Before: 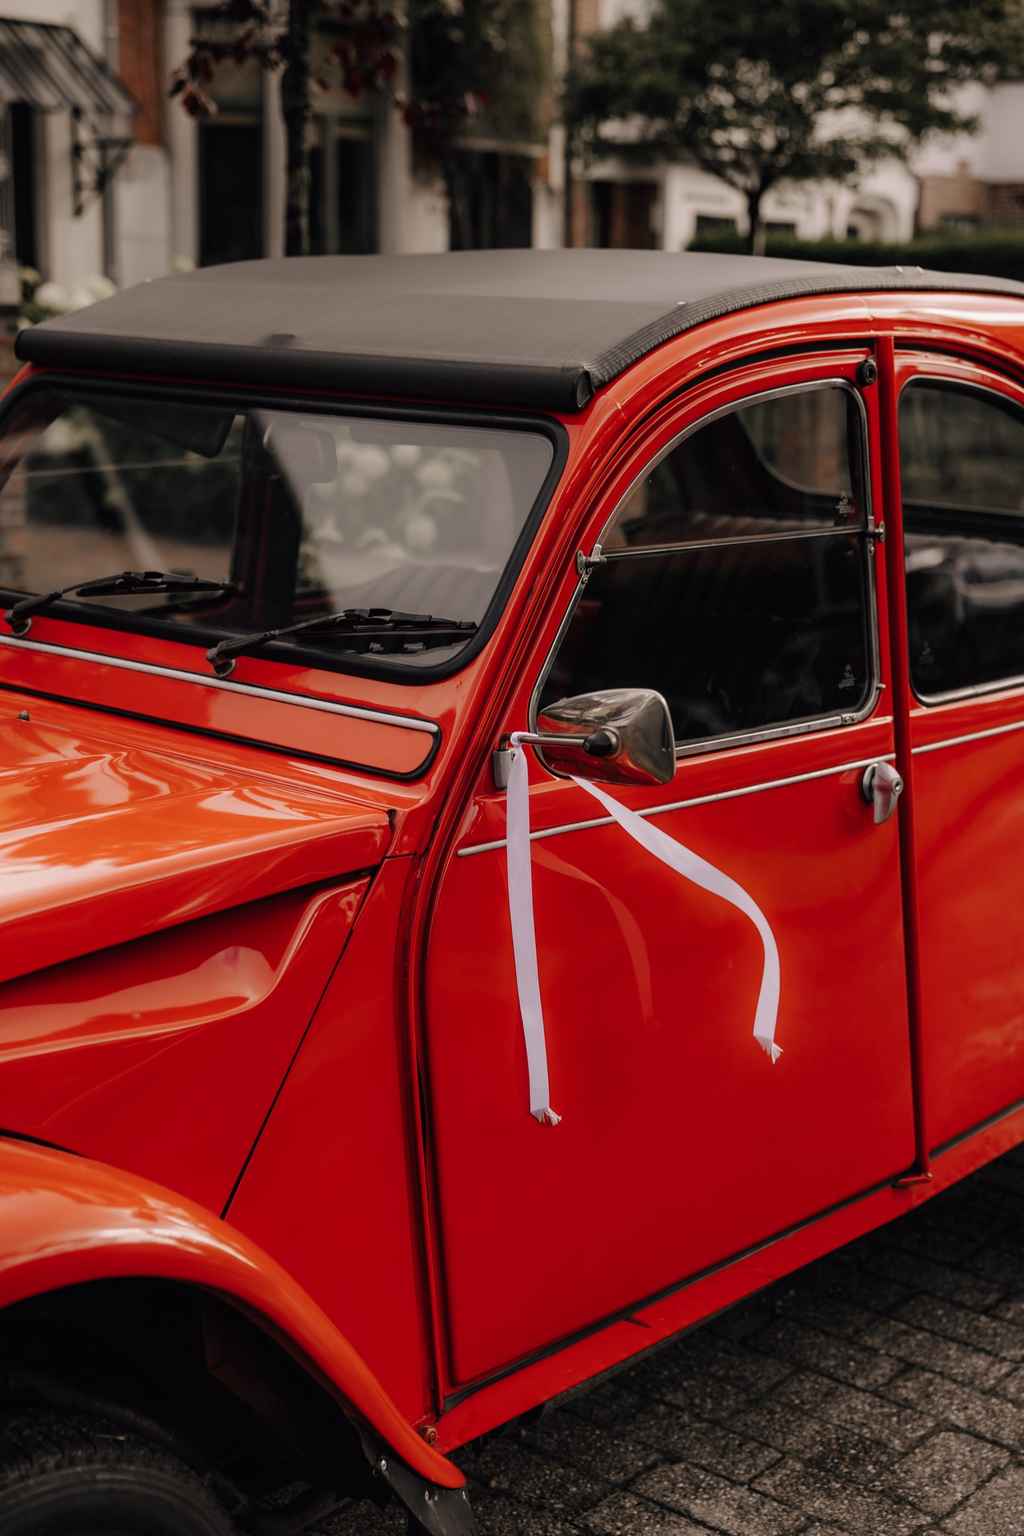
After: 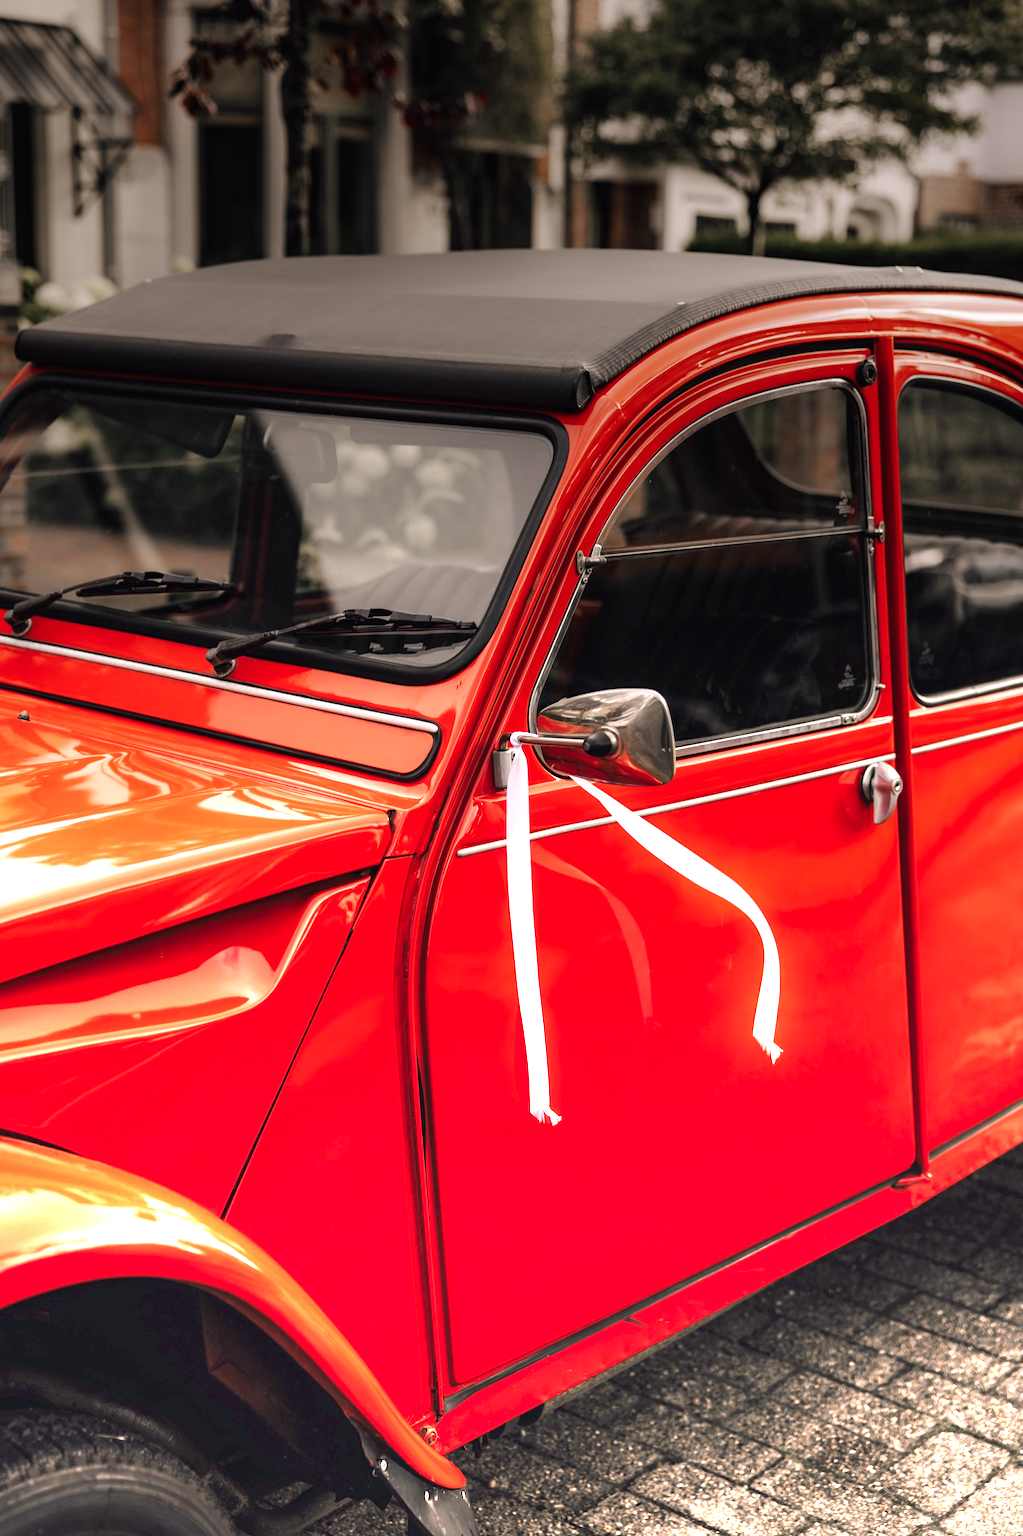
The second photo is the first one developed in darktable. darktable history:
white balance: emerald 1
levels: levels [0, 0.492, 0.984]
graduated density: density -3.9 EV
